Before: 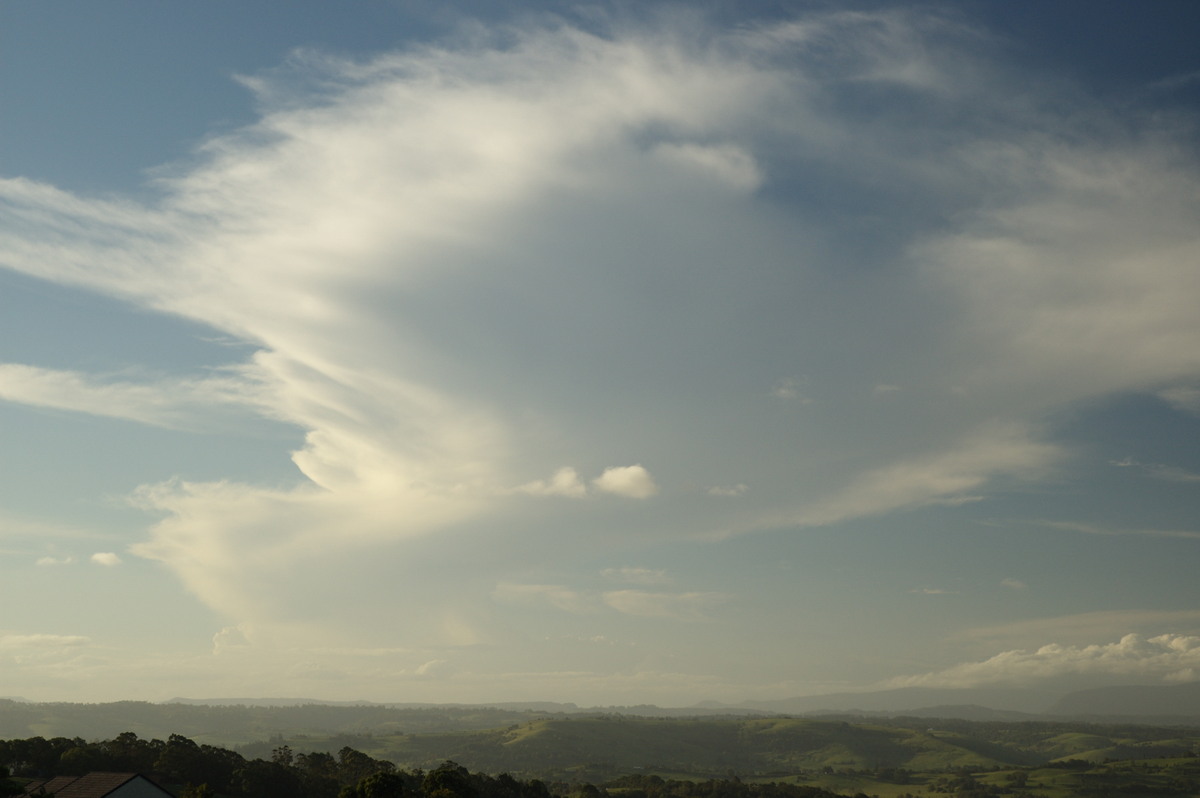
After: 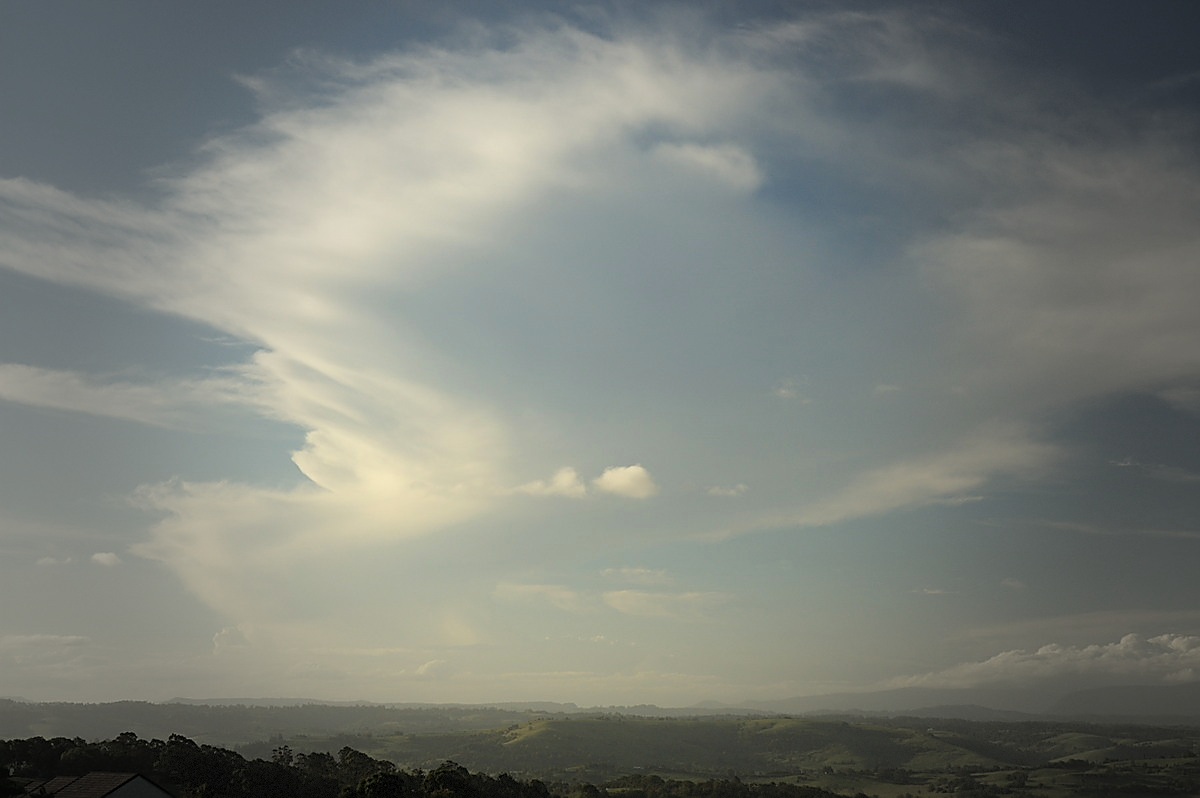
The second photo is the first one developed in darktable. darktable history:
sharpen: radius 1.358, amount 1.266, threshold 0.79
vignetting: fall-off start 33.47%, fall-off radius 64.4%, width/height ratio 0.957, dithering 8-bit output, unbound false
contrast brightness saturation: contrast 0.032, brightness 0.057, saturation 0.121
